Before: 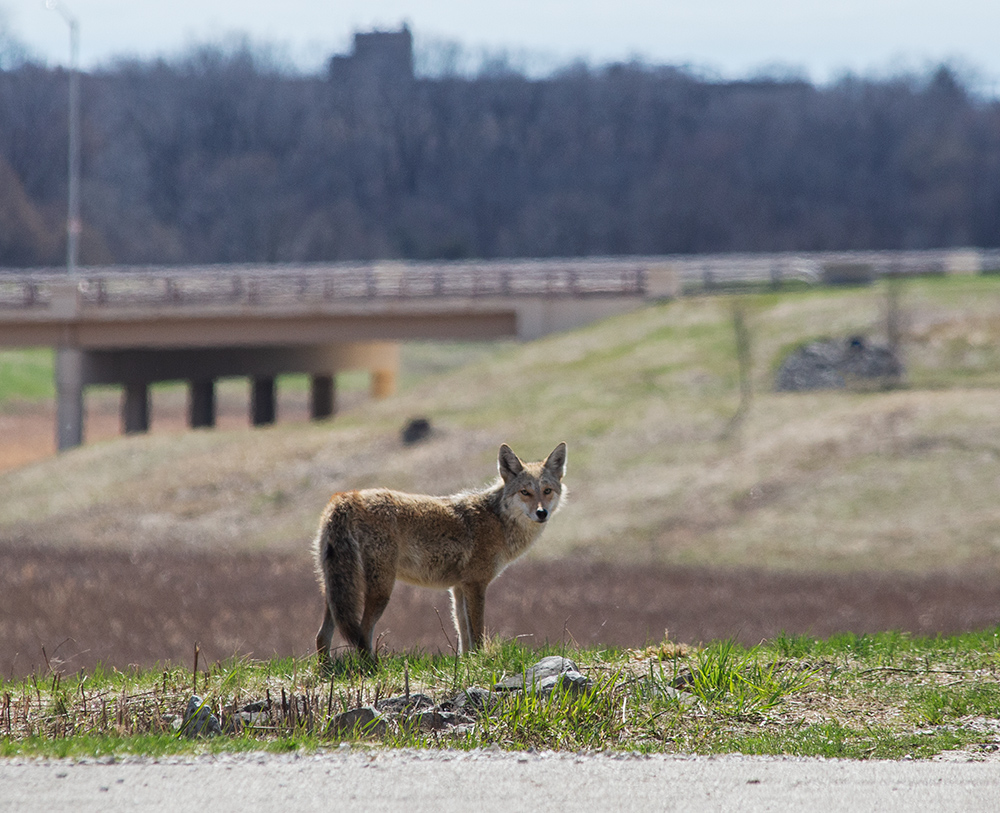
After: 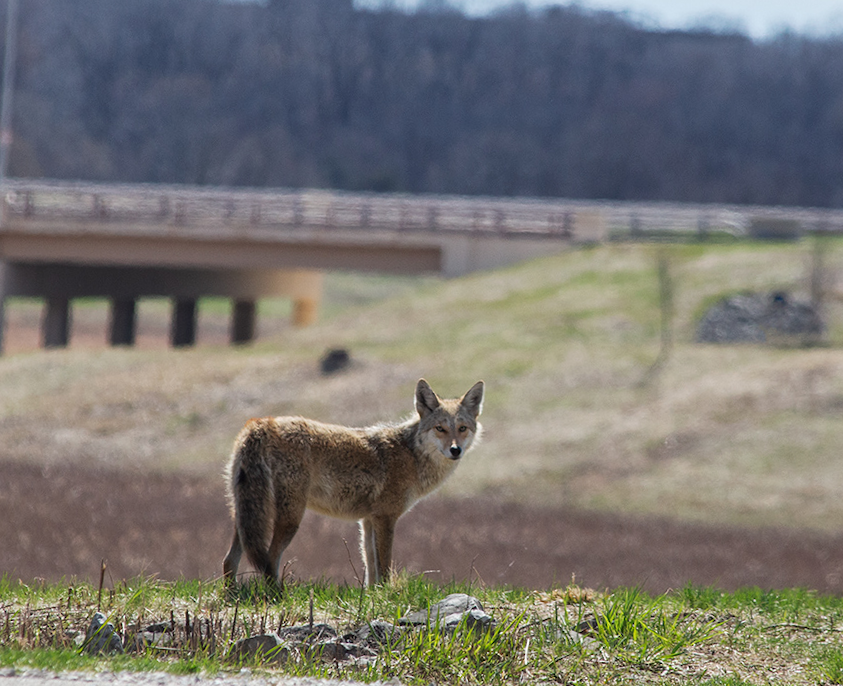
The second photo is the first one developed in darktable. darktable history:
crop and rotate: angle -3.27°, left 5.211%, top 5.211%, right 4.607%, bottom 4.607%
tone equalizer: on, module defaults
